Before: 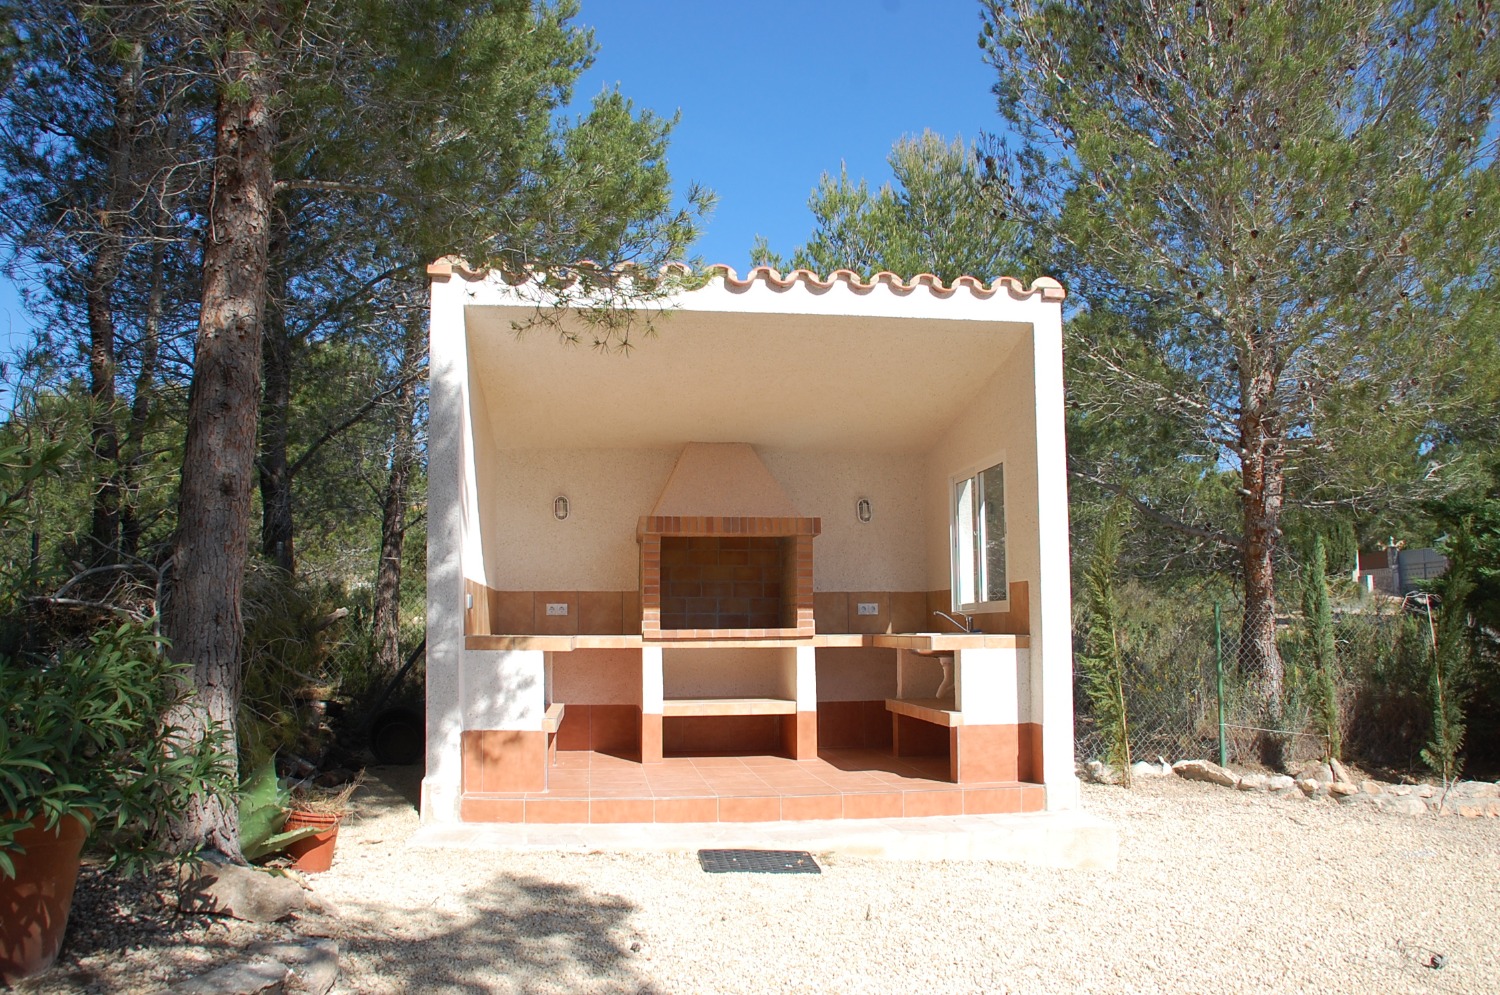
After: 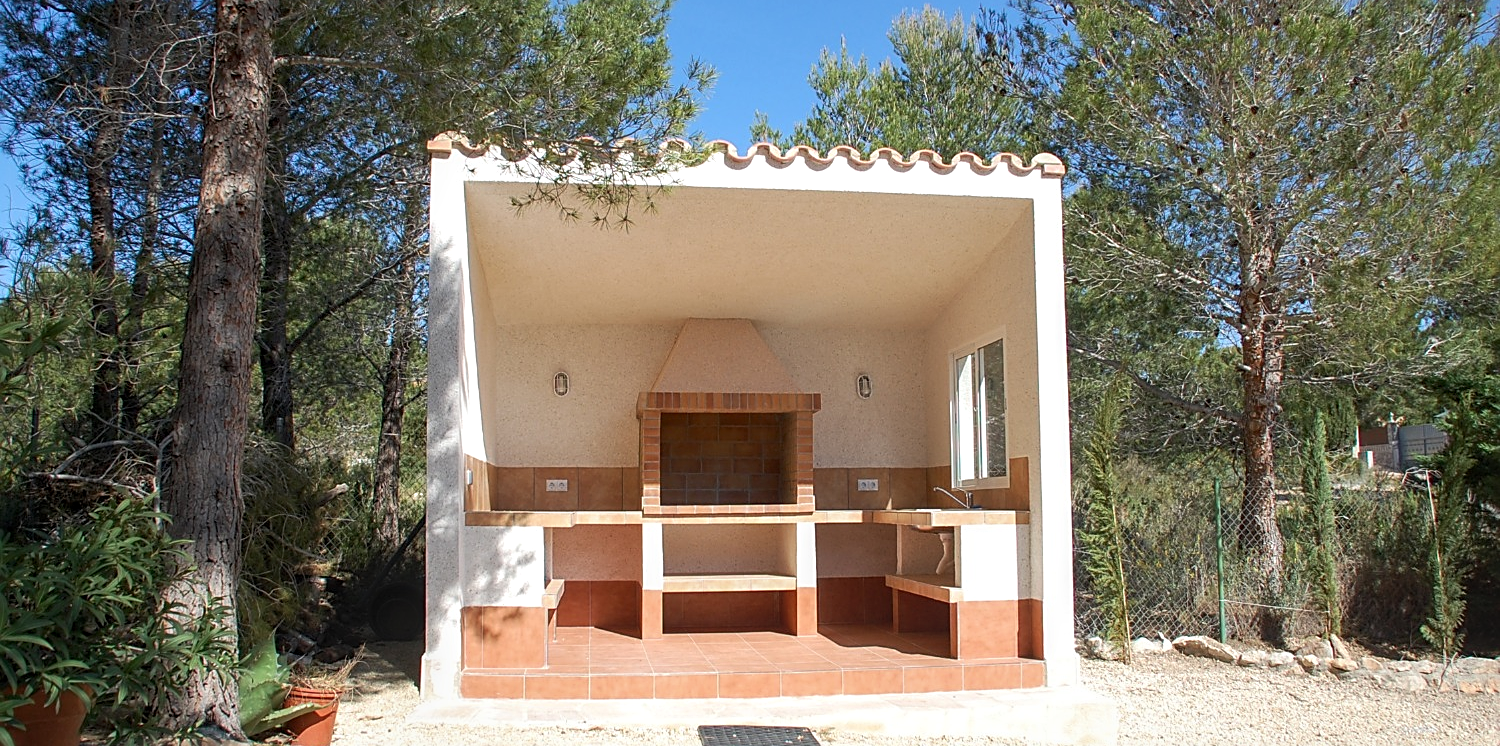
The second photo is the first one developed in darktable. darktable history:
sharpen: on, module defaults
local contrast: on, module defaults
crop and rotate: top 12.526%, bottom 12.473%
